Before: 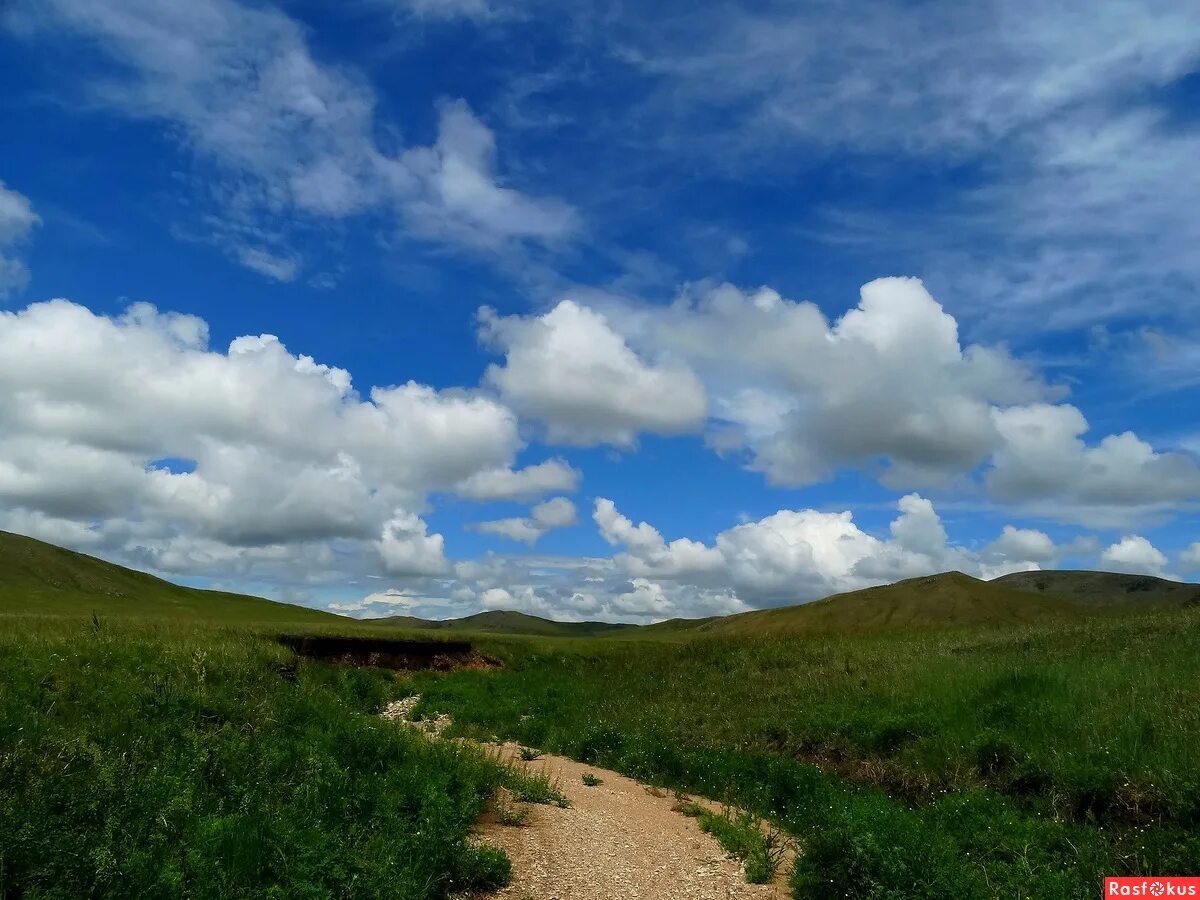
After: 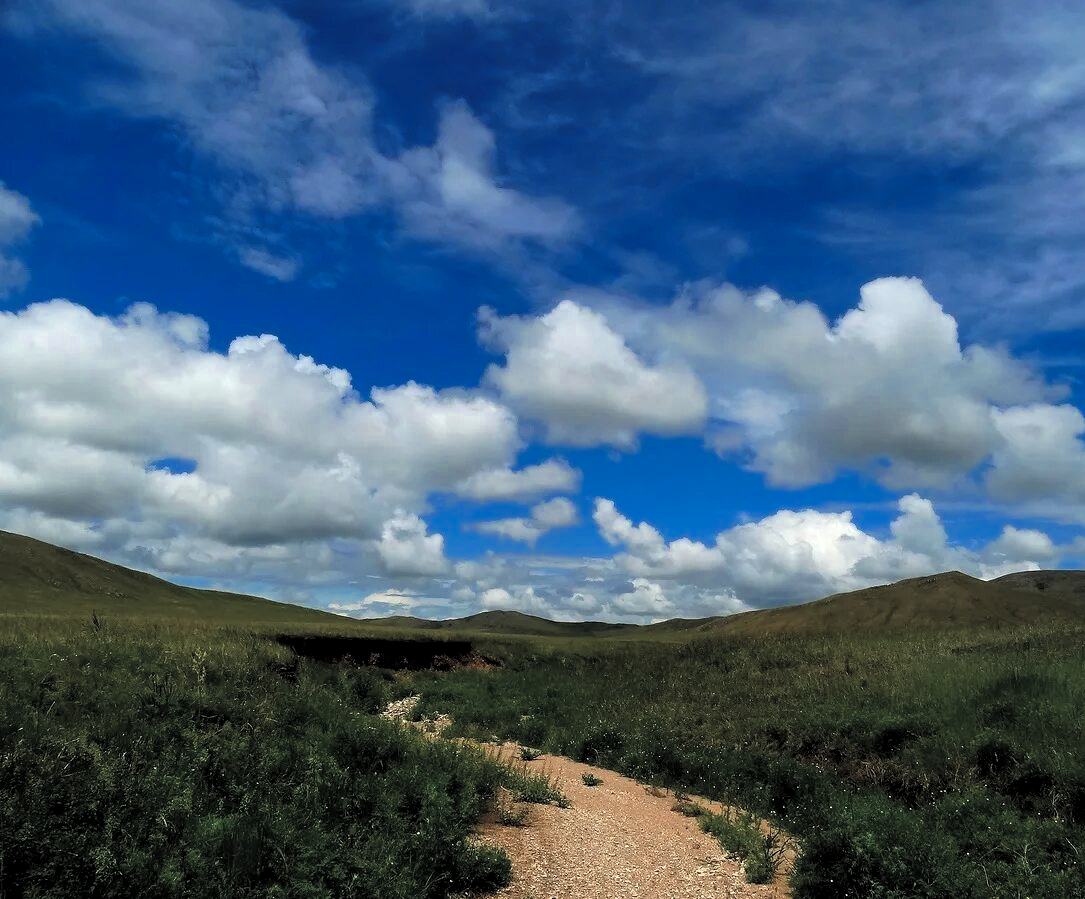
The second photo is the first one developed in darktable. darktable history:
exposure: black level correction -0.03, compensate highlight preservation false
rgb levels: levels [[0.034, 0.472, 0.904], [0, 0.5, 1], [0, 0.5, 1]]
crop: right 9.509%, bottom 0.031%
color zones: curves: ch0 [(0, 0.473) (0.001, 0.473) (0.226, 0.548) (0.4, 0.589) (0.525, 0.54) (0.728, 0.403) (0.999, 0.473) (1, 0.473)]; ch1 [(0, 0.619) (0.001, 0.619) (0.234, 0.388) (0.4, 0.372) (0.528, 0.422) (0.732, 0.53) (0.999, 0.619) (1, 0.619)]; ch2 [(0, 0.547) (0.001, 0.547) (0.226, 0.45) (0.4, 0.525) (0.525, 0.585) (0.8, 0.511) (0.999, 0.547) (1, 0.547)]
color balance rgb: perceptual saturation grading › global saturation 20%, global vibrance 20%
